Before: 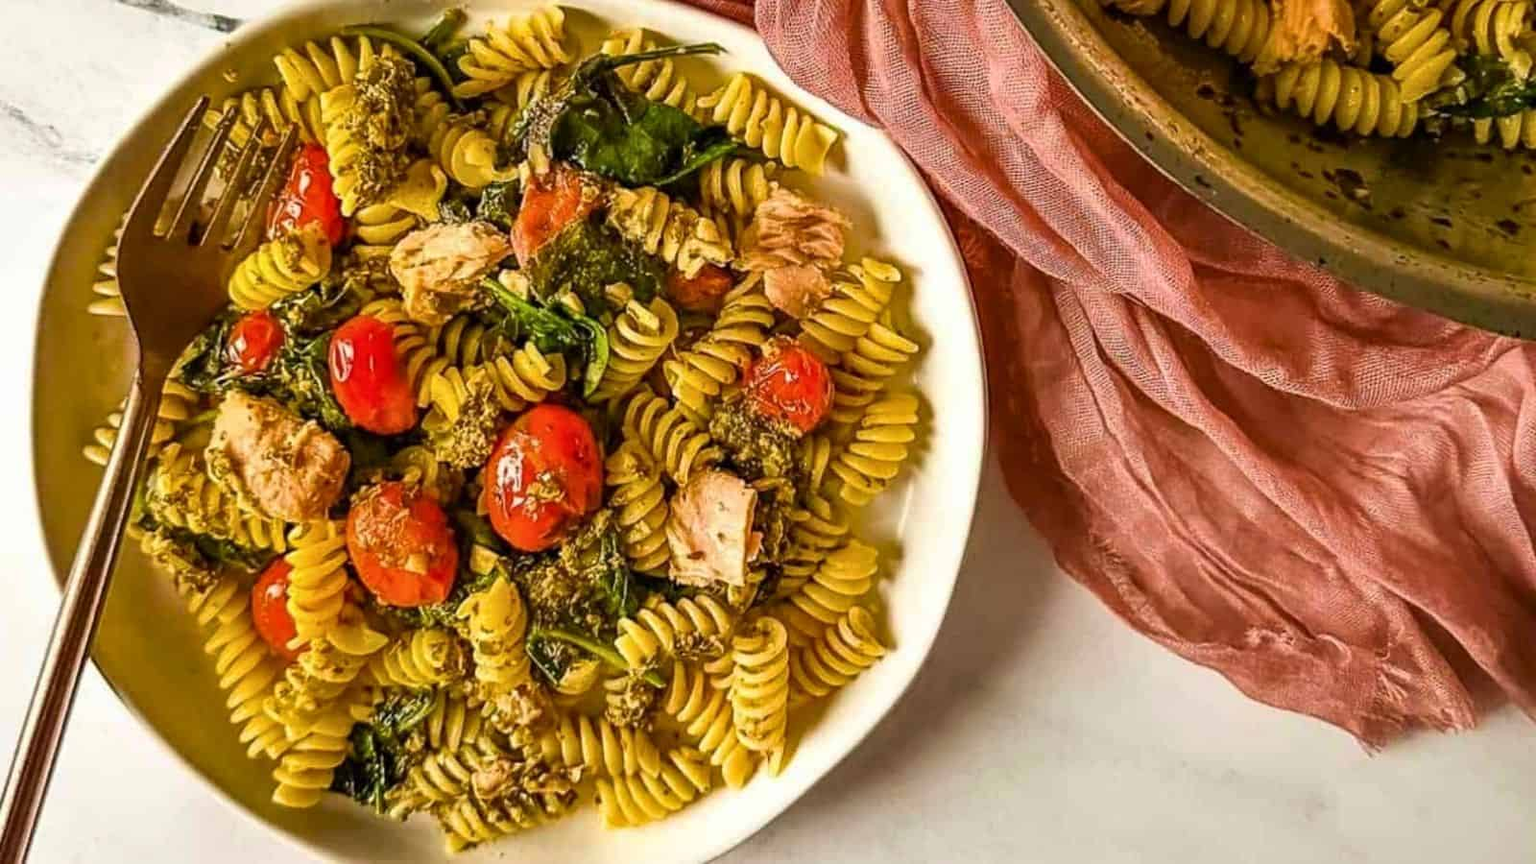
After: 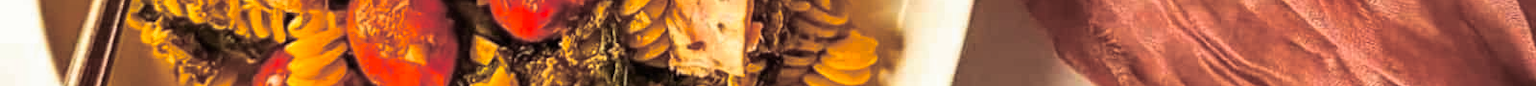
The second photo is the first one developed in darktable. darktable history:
color zones: curves: ch0 [(0, 0.499) (0.143, 0.5) (0.286, 0.5) (0.429, 0.476) (0.571, 0.284) (0.714, 0.243) (0.857, 0.449) (1, 0.499)]; ch1 [(0, 0.532) (0.143, 0.645) (0.286, 0.696) (0.429, 0.211) (0.571, 0.504) (0.714, 0.493) (0.857, 0.495) (1, 0.532)]; ch2 [(0, 0.5) (0.143, 0.5) (0.286, 0.427) (0.429, 0.324) (0.571, 0.5) (0.714, 0.5) (0.857, 0.5) (1, 0.5)]
split-toning: shadows › saturation 0.24, highlights › hue 54°, highlights › saturation 0.24
crop and rotate: top 59.084%, bottom 30.916%
